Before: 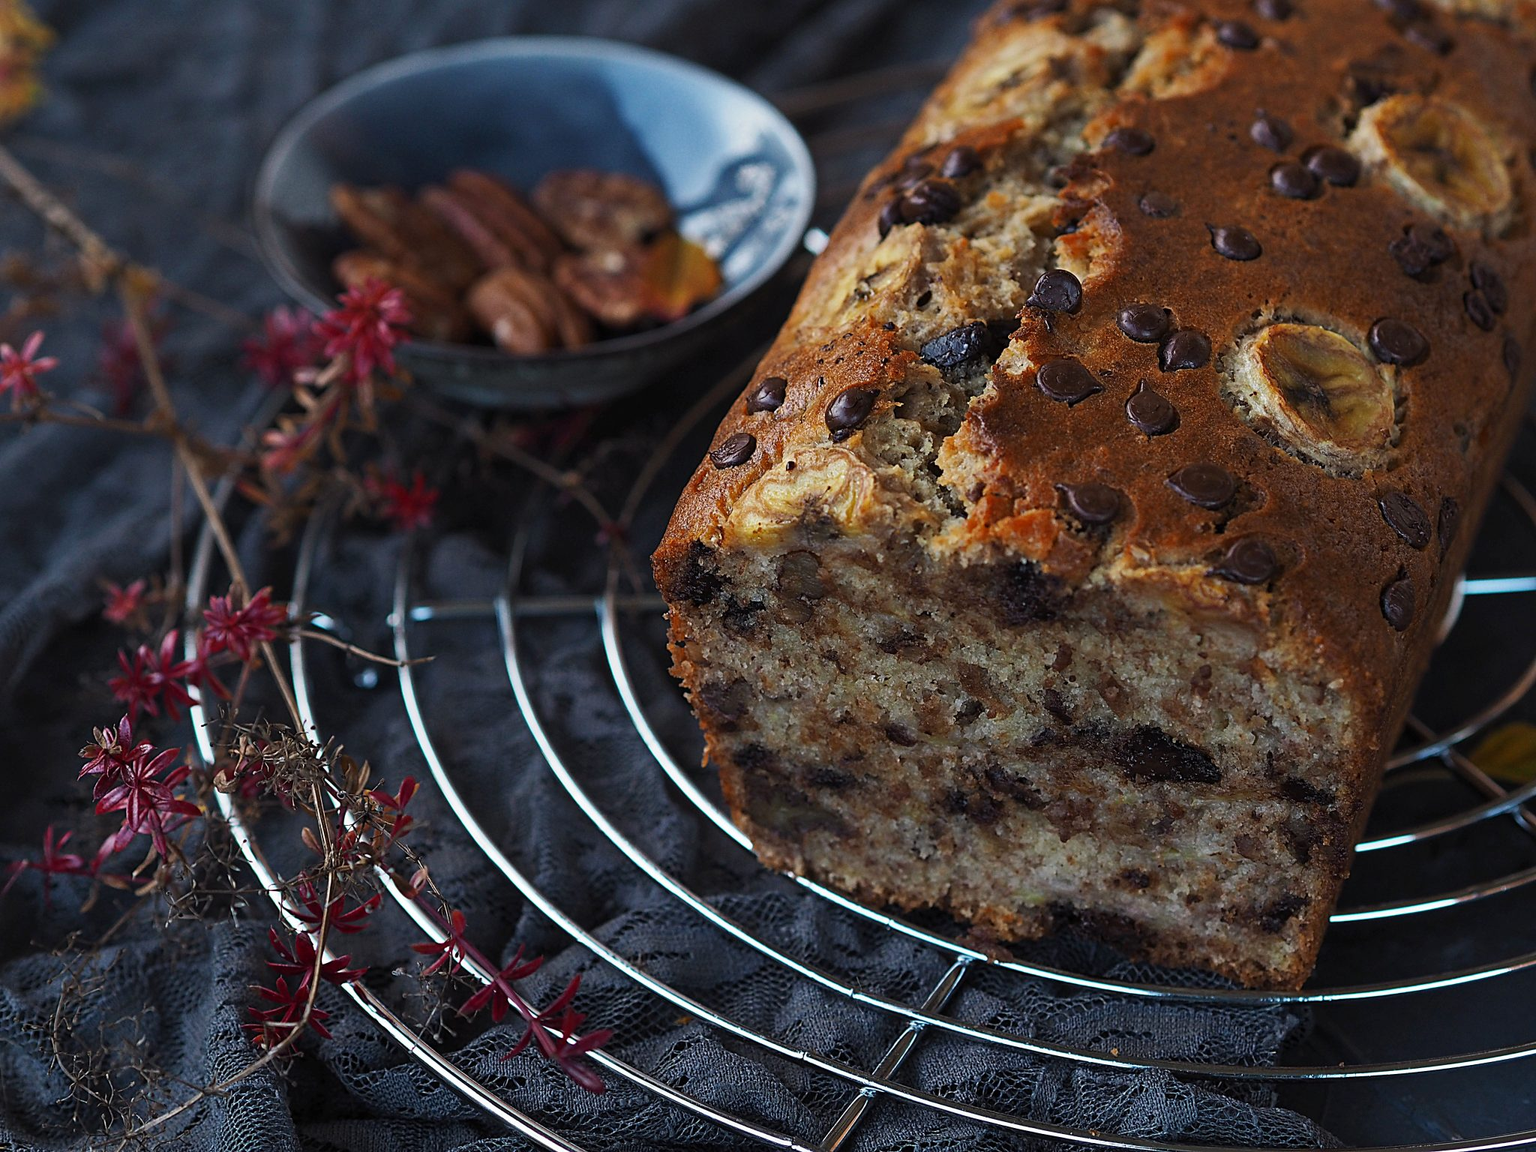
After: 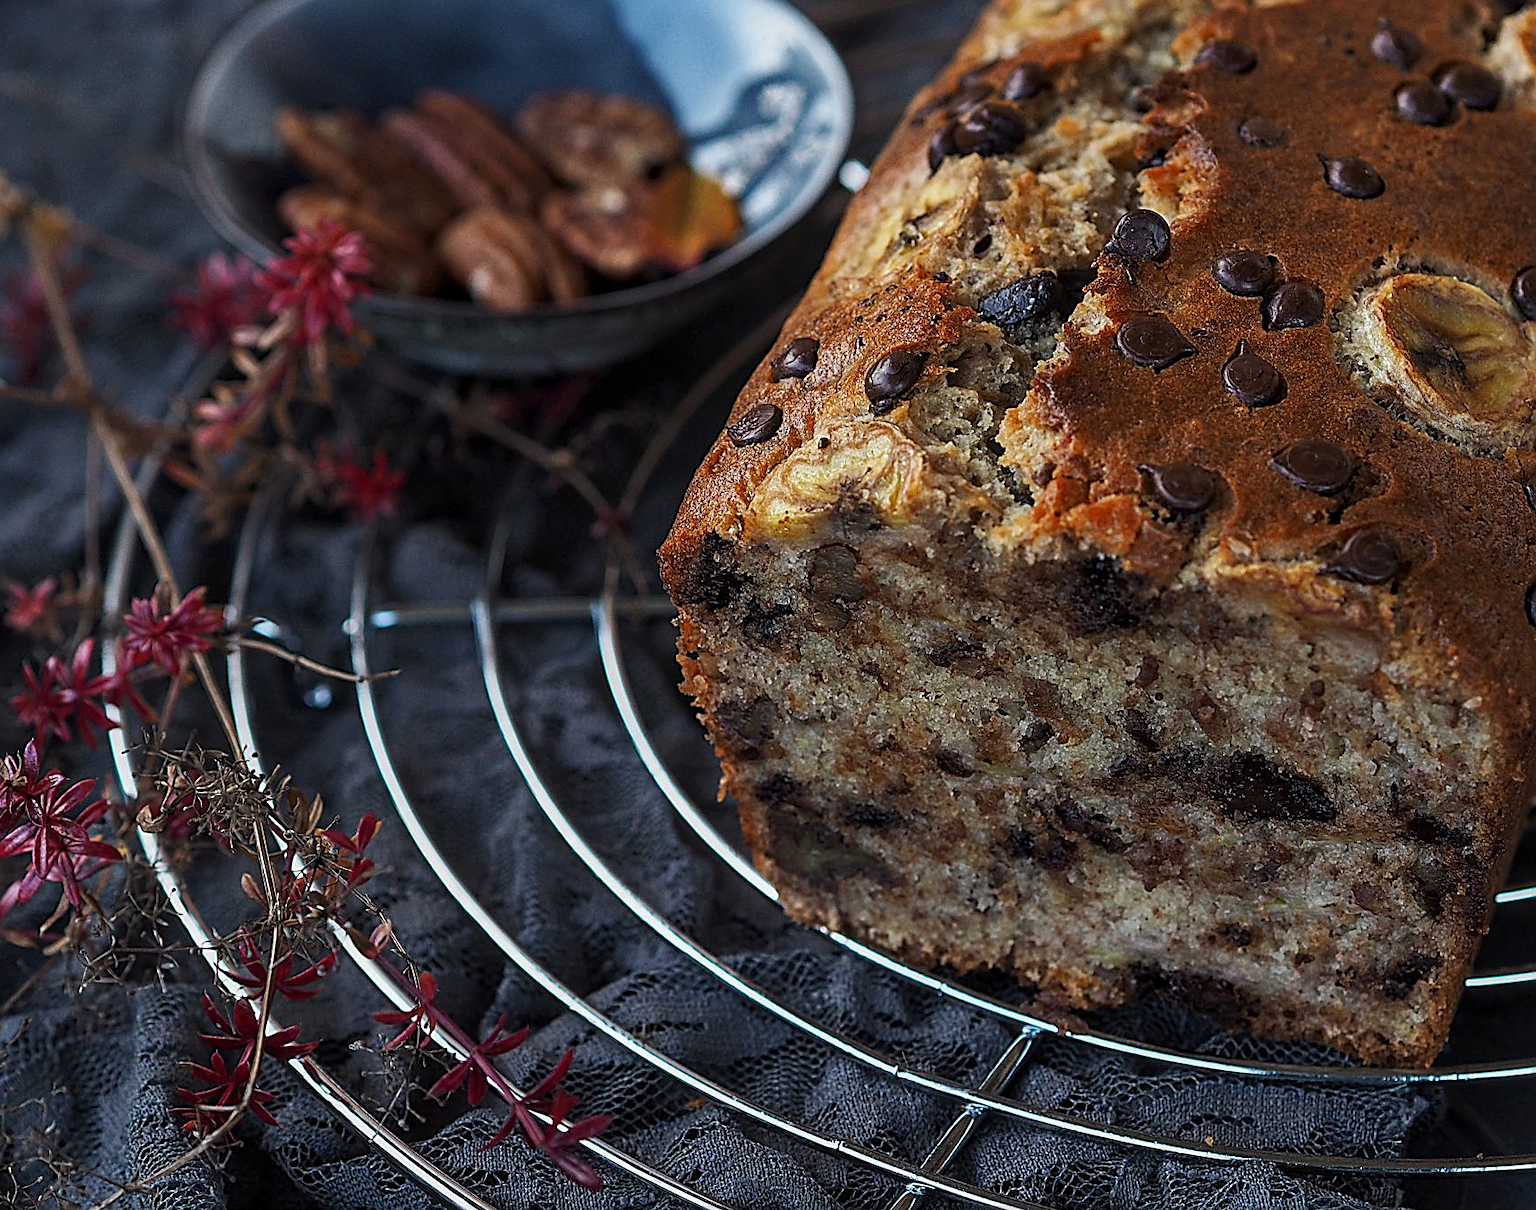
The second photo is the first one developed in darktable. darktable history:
crop: left 6.446%, top 8.188%, right 9.538%, bottom 3.548%
sharpen: on, module defaults
local contrast: on, module defaults
